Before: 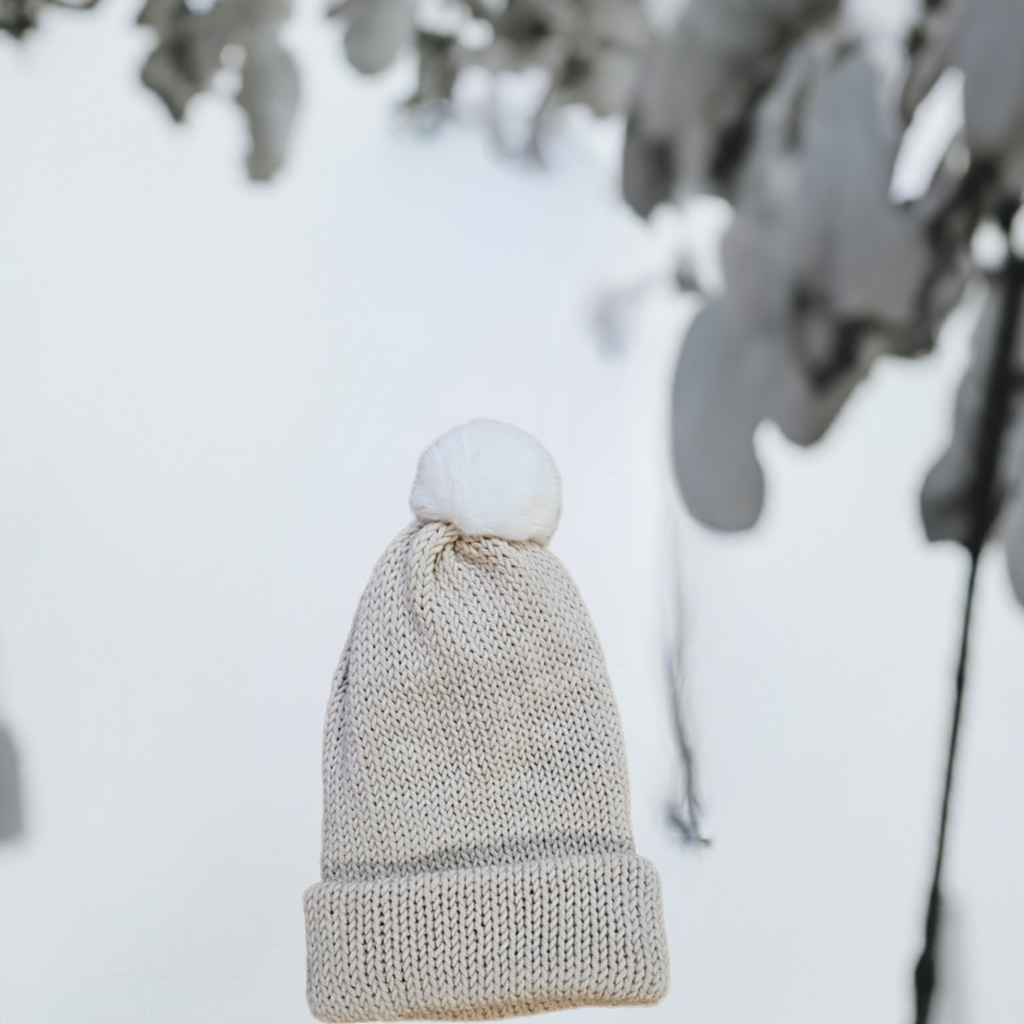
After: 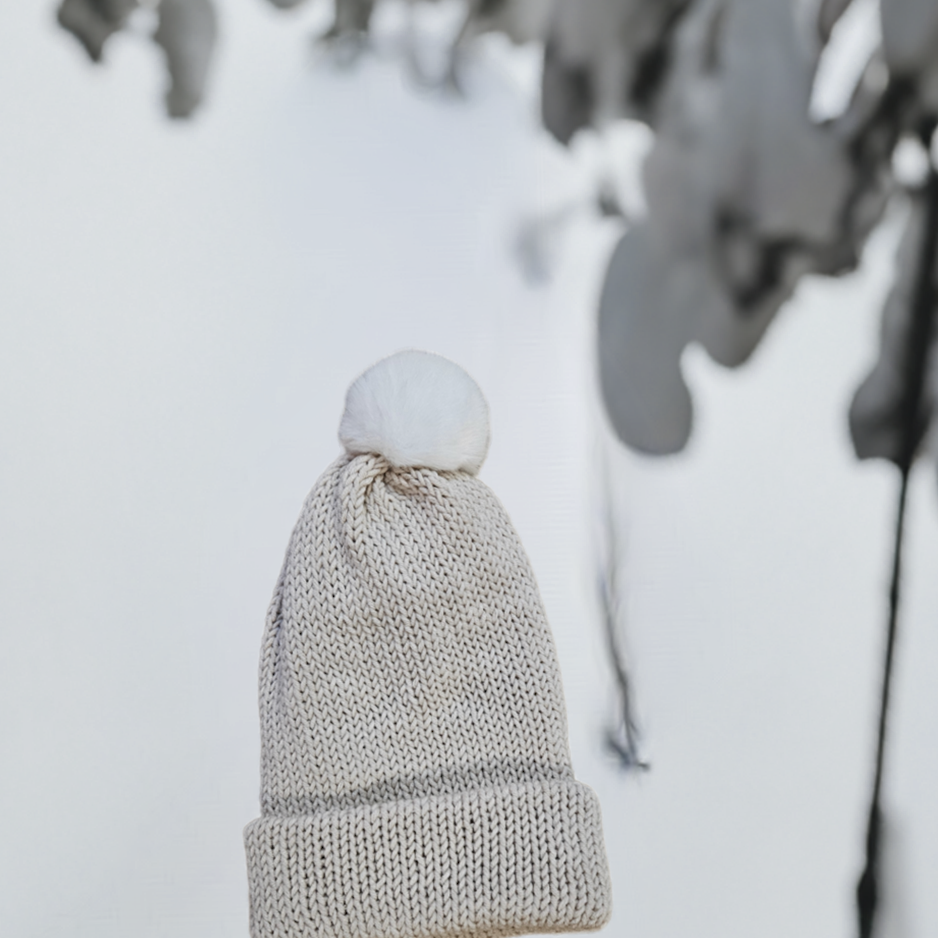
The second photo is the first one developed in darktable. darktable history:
color zones: curves: ch0 [(0, 0.5) (0.125, 0.4) (0.25, 0.5) (0.375, 0.4) (0.5, 0.4) (0.625, 0.35) (0.75, 0.35) (0.875, 0.5)]; ch1 [(0, 0.35) (0.125, 0.45) (0.25, 0.35) (0.375, 0.35) (0.5, 0.35) (0.625, 0.35) (0.75, 0.45) (0.875, 0.35)]; ch2 [(0, 0.6) (0.125, 0.5) (0.25, 0.5) (0.375, 0.6) (0.5, 0.6) (0.625, 0.5) (0.75, 0.5) (0.875, 0.5)]
crop and rotate: angle 1.66°, left 5.759%, top 5.701%
shadows and highlights: shadows 36.63, highlights -27.85, soften with gaussian
